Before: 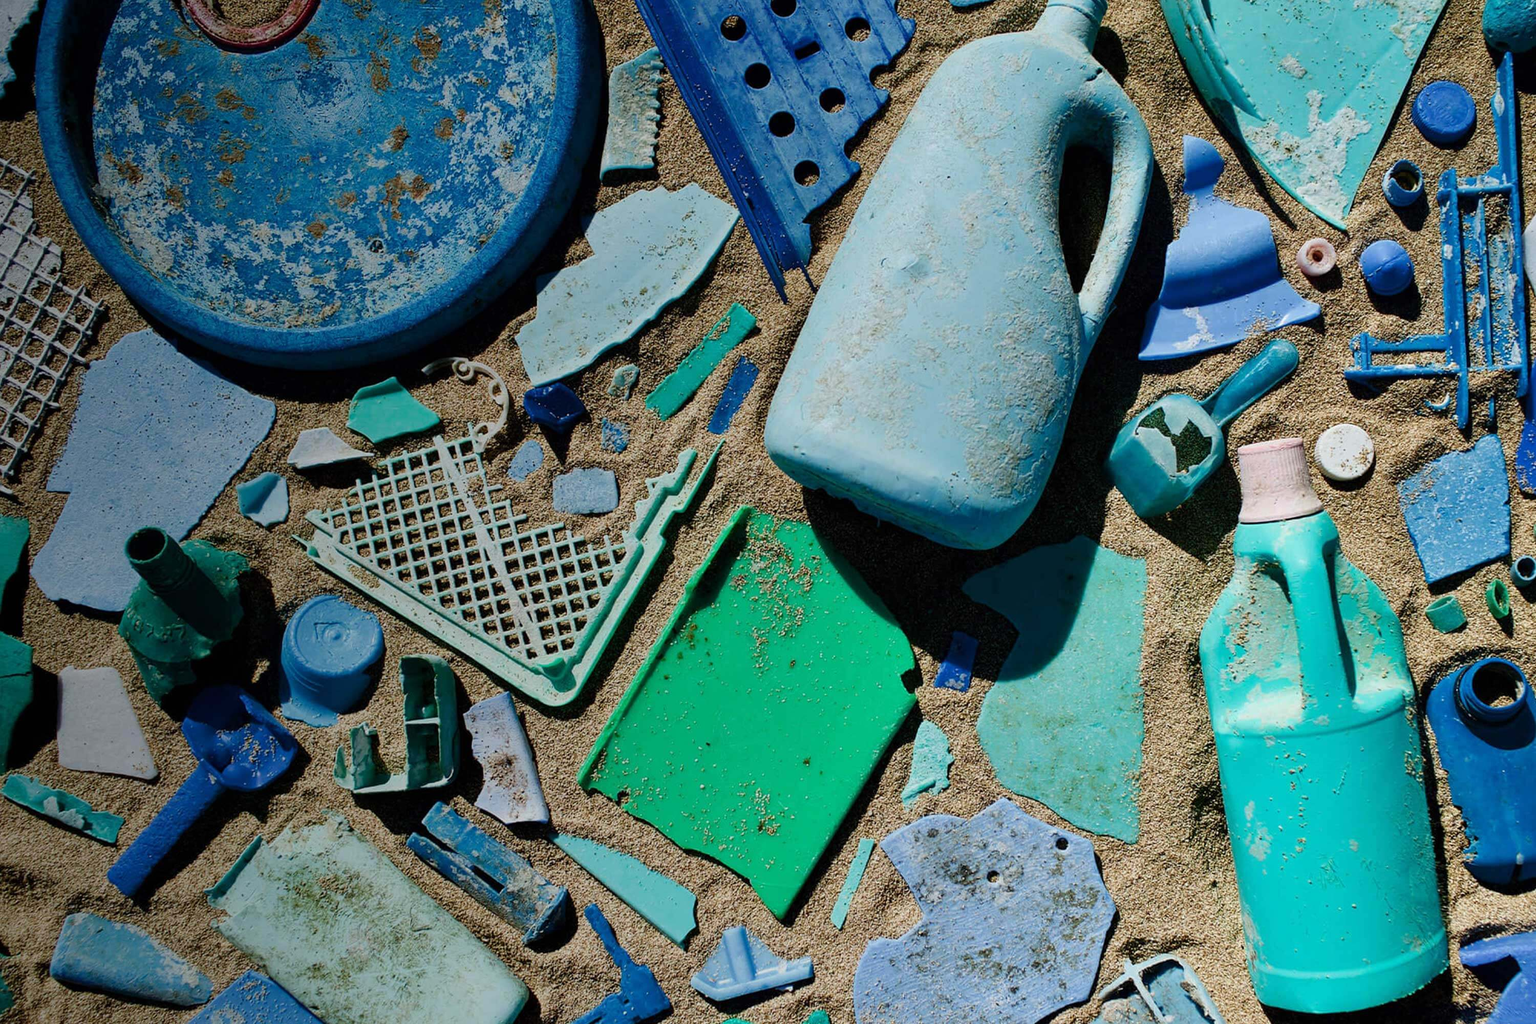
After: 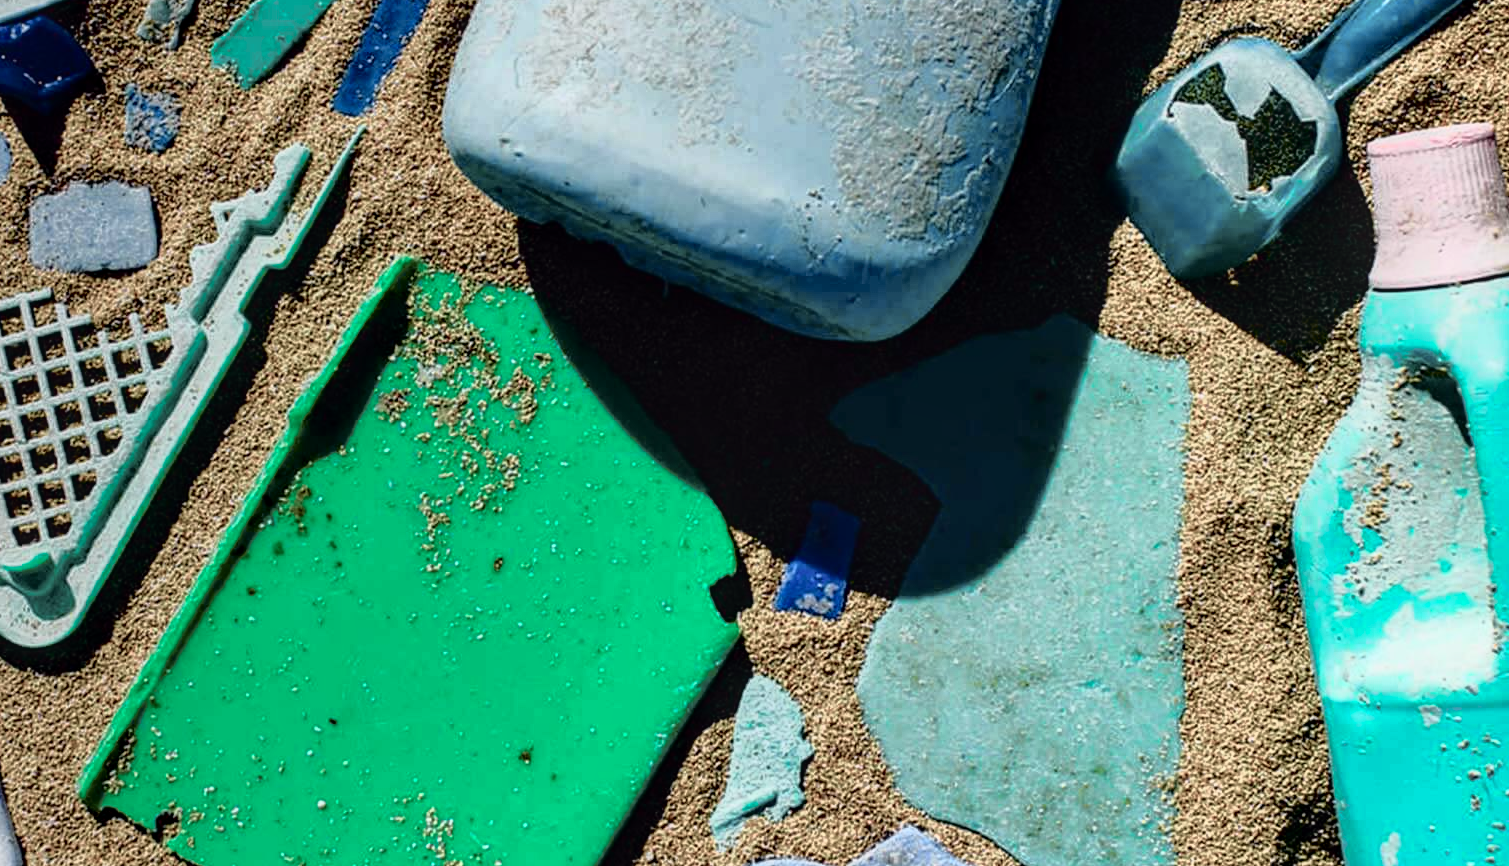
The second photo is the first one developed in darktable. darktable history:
tone curve: curves: ch0 [(0, 0) (0.105, 0.044) (0.195, 0.128) (0.283, 0.283) (0.384, 0.404) (0.485, 0.531) (0.638, 0.681) (0.795, 0.879) (1, 0.977)]; ch1 [(0, 0) (0.161, 0.092) (0.35, 0.33) (0.379, 0.401) (0.456, 0.469) (0.498, 0.503) (0.531, 0.537) (0.596, 0.621) (0.635, 0.671) (1, 1)]; ch2 [(0, 0) (0.371, 0.362) (0.437, 0.437) (0.483, 0.484) (0.53, 0.515) (0.56, 0.58) (0.622, 0.606) (1, 1)], color space Lab, independent channels, preserve colors none
local contrast: on, module defaults
crop: left 35.03%, top 36.625%, right 14.663%, bottom 20.057%
white balance: red 1.009, blue 0.985
